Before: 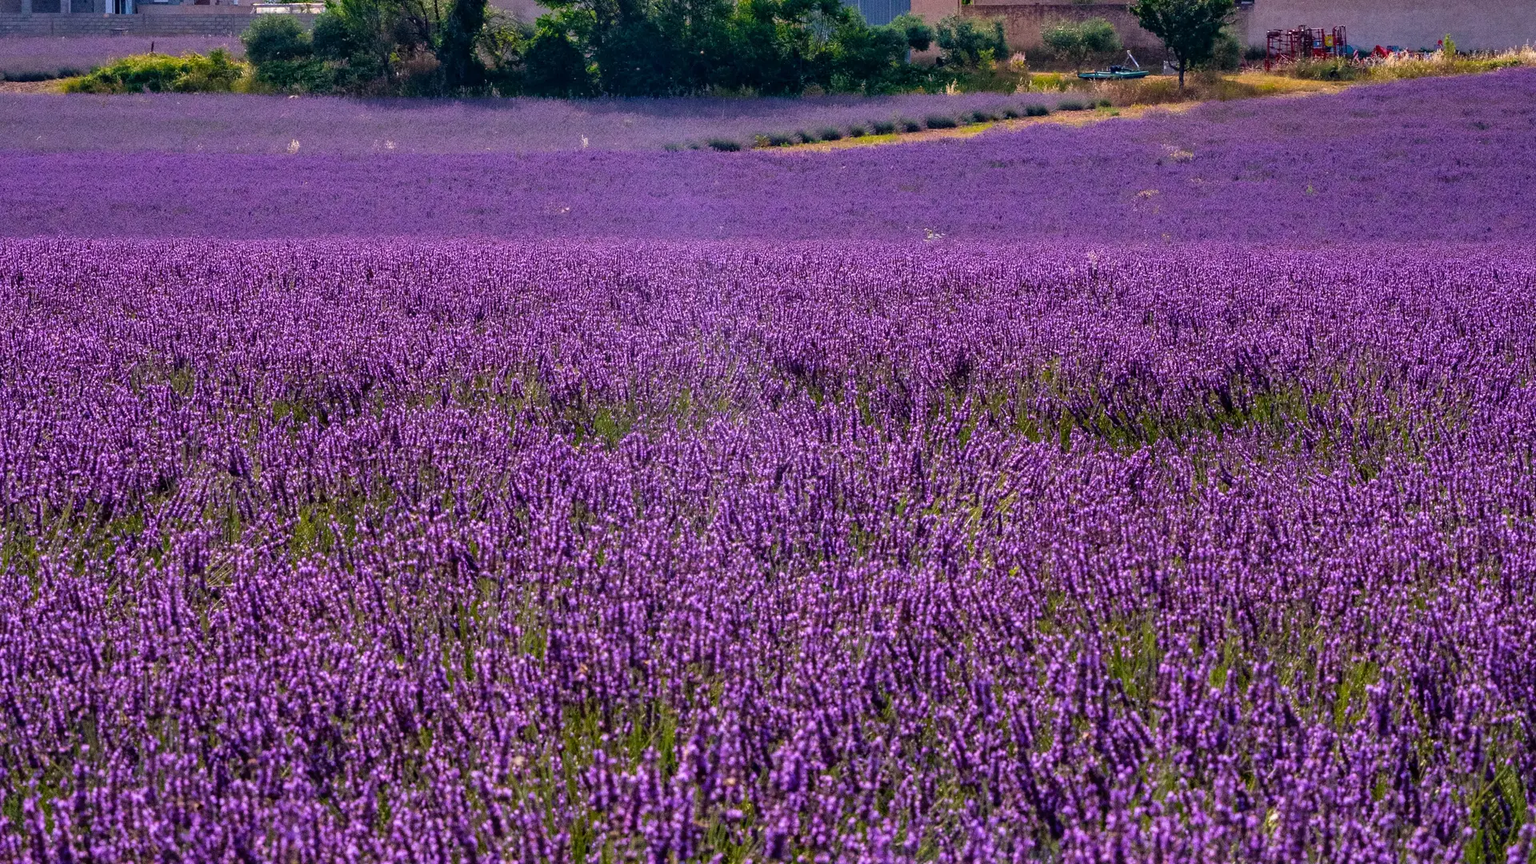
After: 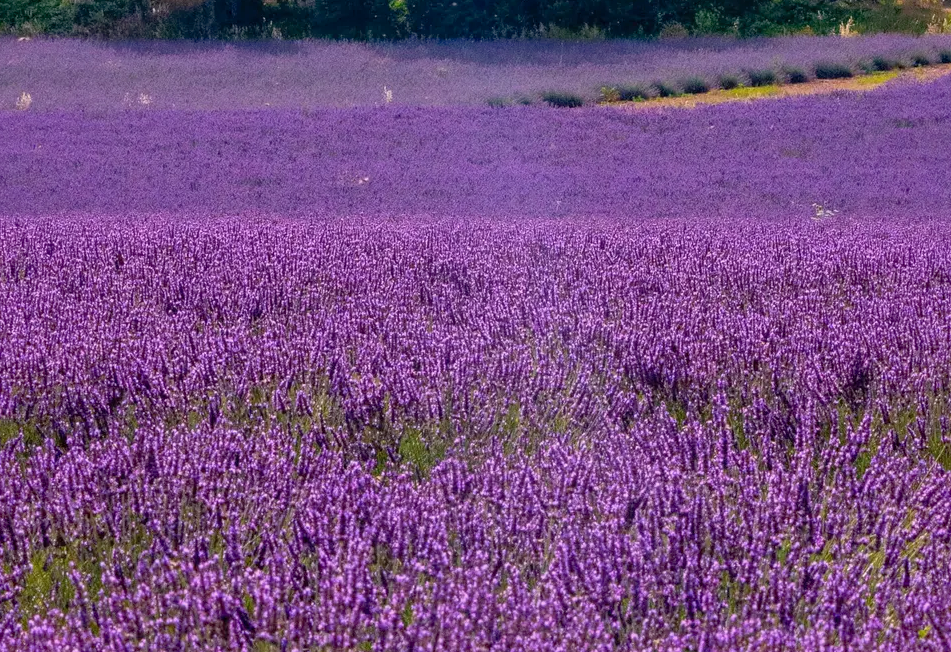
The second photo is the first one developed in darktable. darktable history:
crop: left 17.874%, top 7.653%, right 32.581%, bottom 31.901%
shadows and highlights: on, module defaults
